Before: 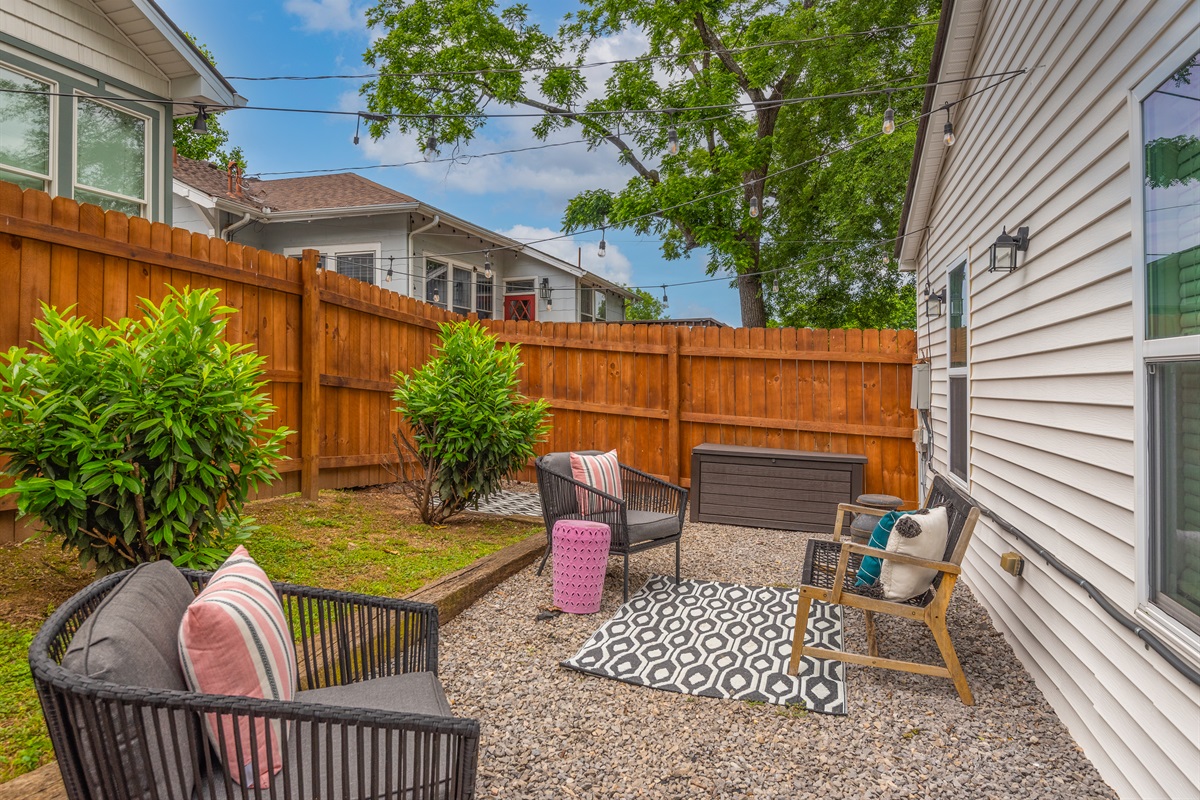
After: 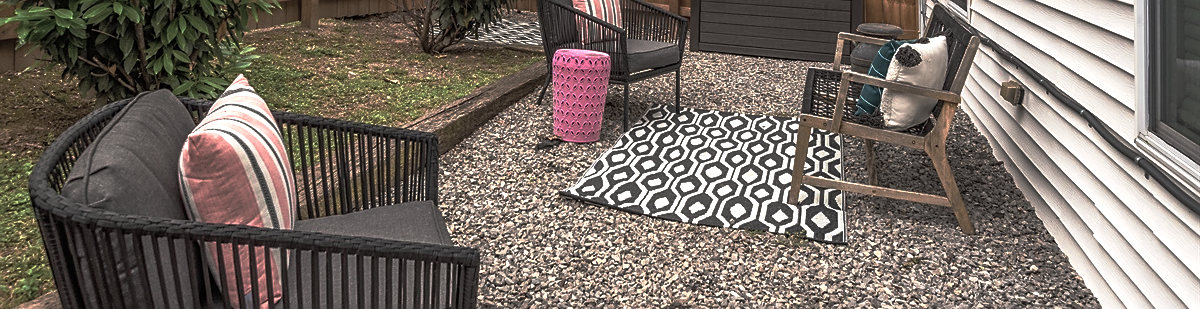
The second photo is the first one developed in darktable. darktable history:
exposure: exposure 0.372 EV, compensate highlight preservation false
crop and rotate: top 59.024%, bottom 2.233%
base curve: curves: ch0 [(0, 0) (0.564, 0.291) (0.802, 0.731) (1, 1)], preserve colors none
color zones: curves: ch0 [(0, 0.6) (0.129, 0.585) (0.193, 0.596) (0.429, 0.5) (0.571, 0.5) (0.714, 0.5) (0.857, 0.5) (1, 0.6)]; ch1 [(0, 0.453) (0.112, 0.245) (0.213, 0.252) (0.429, 0.233) (0.571, 0.231) (0.683, 0.242) (0.857, 0.296) (1, 0.453)]
sharpen: radius 1.872, amount 0.405, threshold 1.61
